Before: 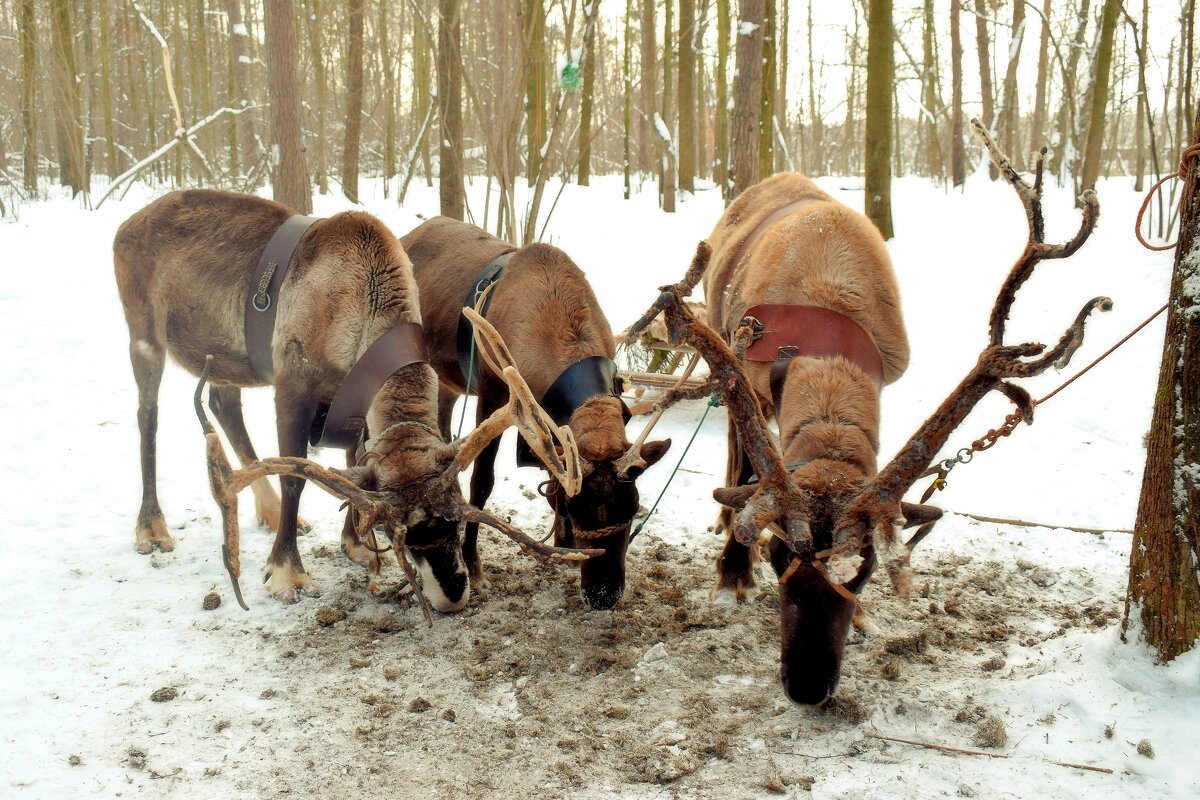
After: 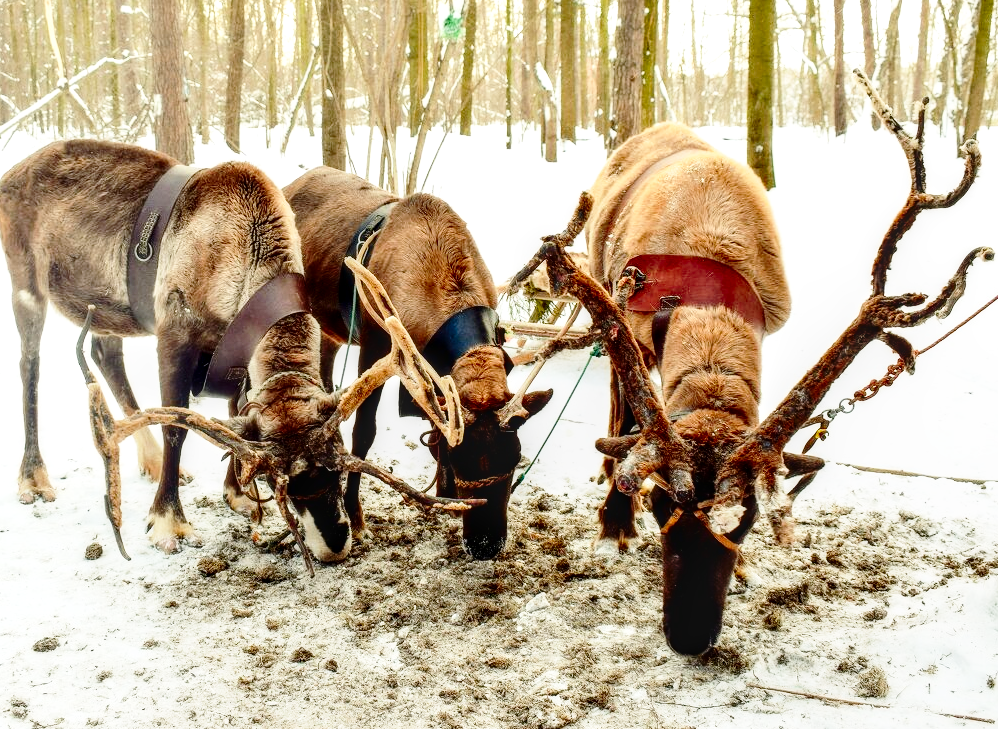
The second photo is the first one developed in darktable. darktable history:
base curve: curves: ch0 [(0, 0) (0.028, 0.03) (0.121, 0.232) (0.46, 0.748) (0.859, 0.968) (1, 1)], preserve colors none
crop: left 9.84%, top 6.278%, right 6.917%, bottom 2.473%
local contrast: detail 130%
contrast brightness saturation: contrast 0.201, brightness -0.104, saturation 0.101
